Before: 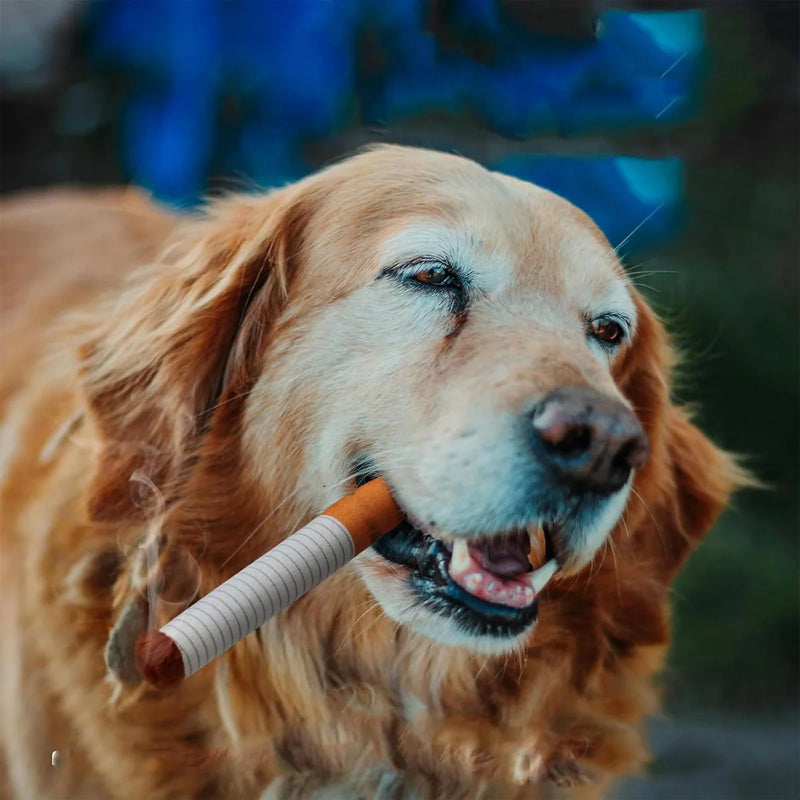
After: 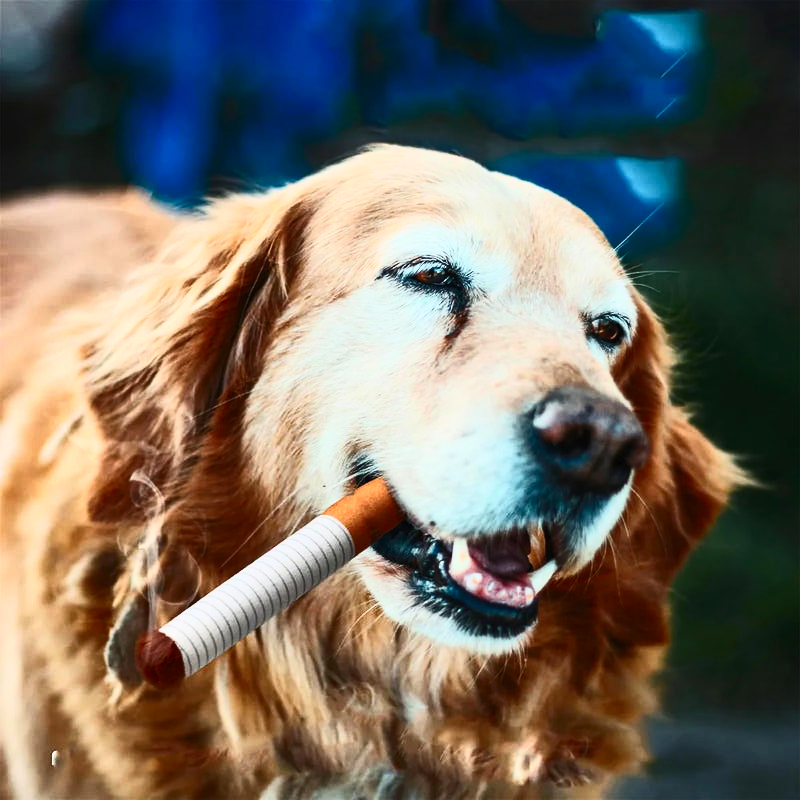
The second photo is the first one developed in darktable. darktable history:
contrast brightness saturation: contrast 0.633, brightness 0.338, saturation 0.139
